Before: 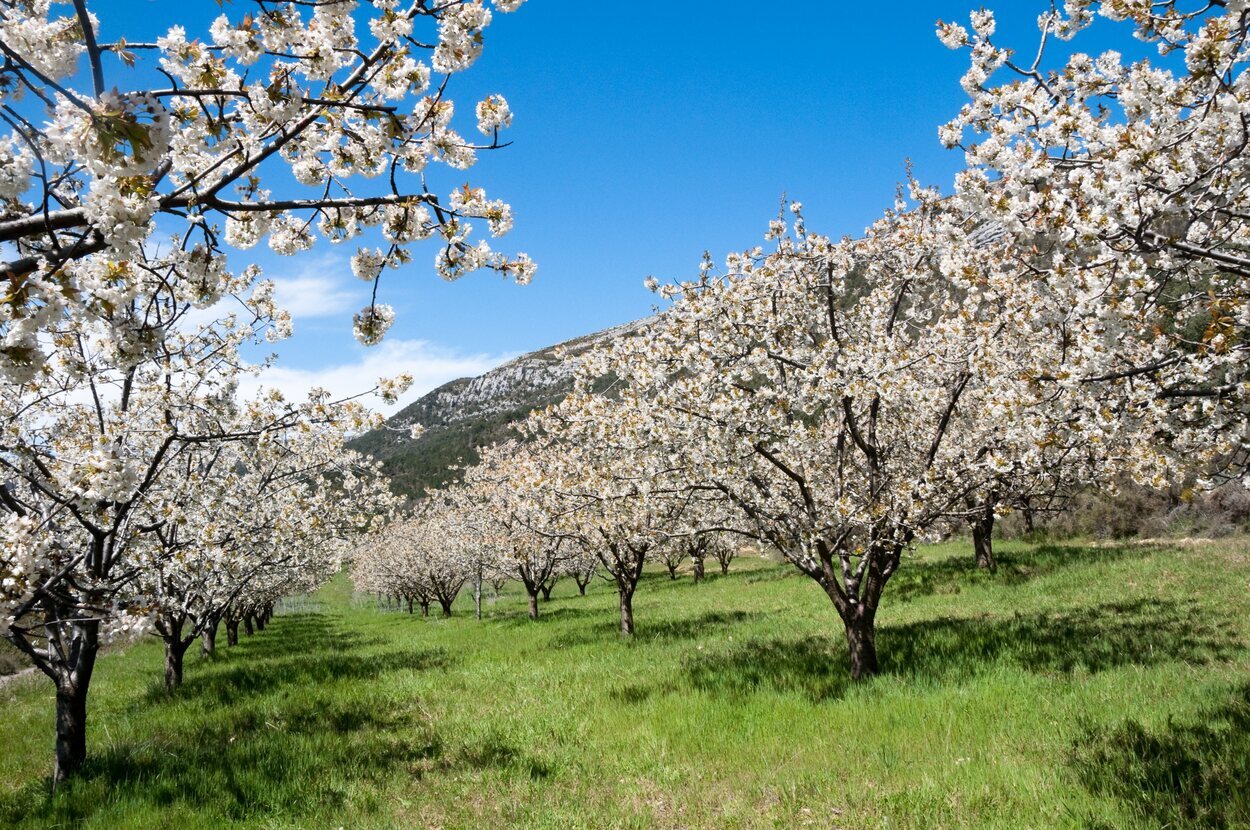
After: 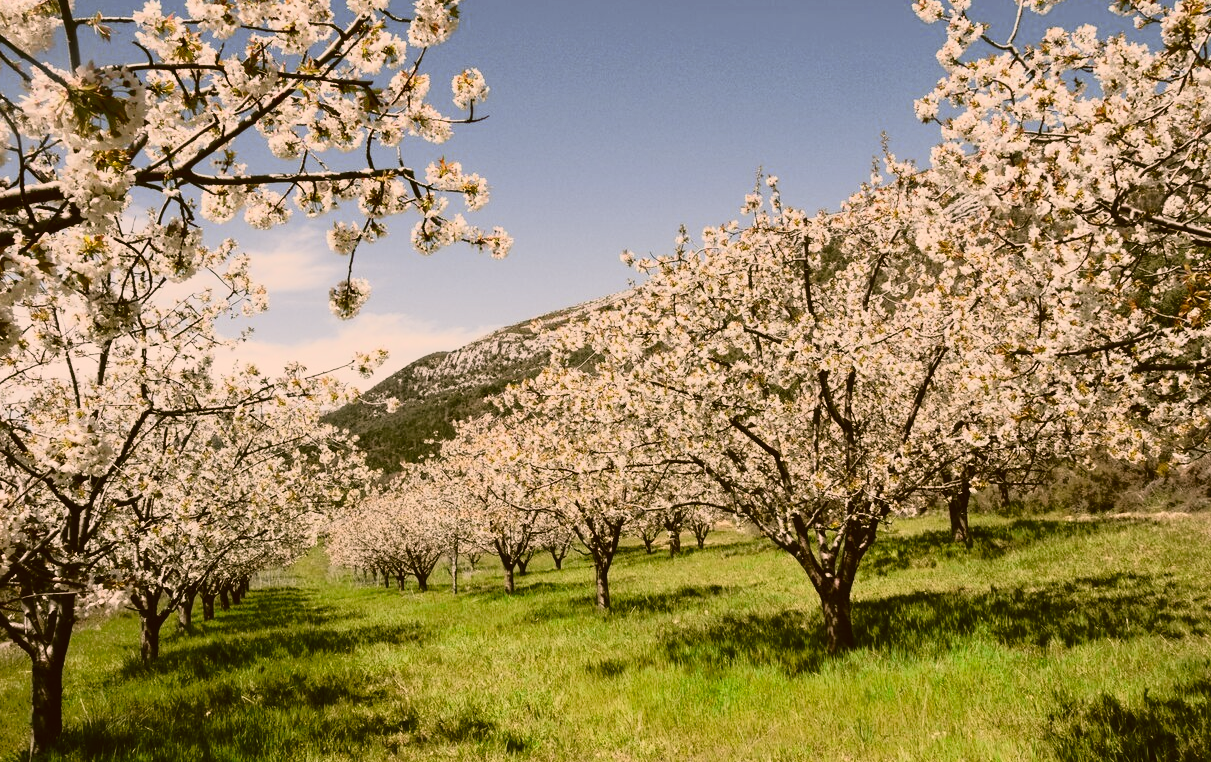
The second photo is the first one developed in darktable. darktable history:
color correction: highlights a* 8.98, highlights b* 15.09, shadows a* -0.49, shadows b* 26.52
crop: left 1.964%, top 3.251%, right 1.122%, bottom 4.933%
tone curve: curves: ch0 [(0, 0.032) (0.094, 0.08) (0.265, 0.208) (0.41, 0.417) (0.498, 0.496) (0.638, 0.673) (0.819, 0.841) (0.96, 0.899)]; ch1 [(0, 0) (0.161, 0.092) (0.37, 0.302) (0.417, 0.434) (0.495, 0.504) (0.576, 0.589) (0.725, 0.765) (1, 1)]; ch2 [(0, 0) (0.352, 0.403) (0.45, 0.469) (0.521, 0.515) (0.59, 0.579) (1, 1)], color space Lab, independent channels, preserve colors none
